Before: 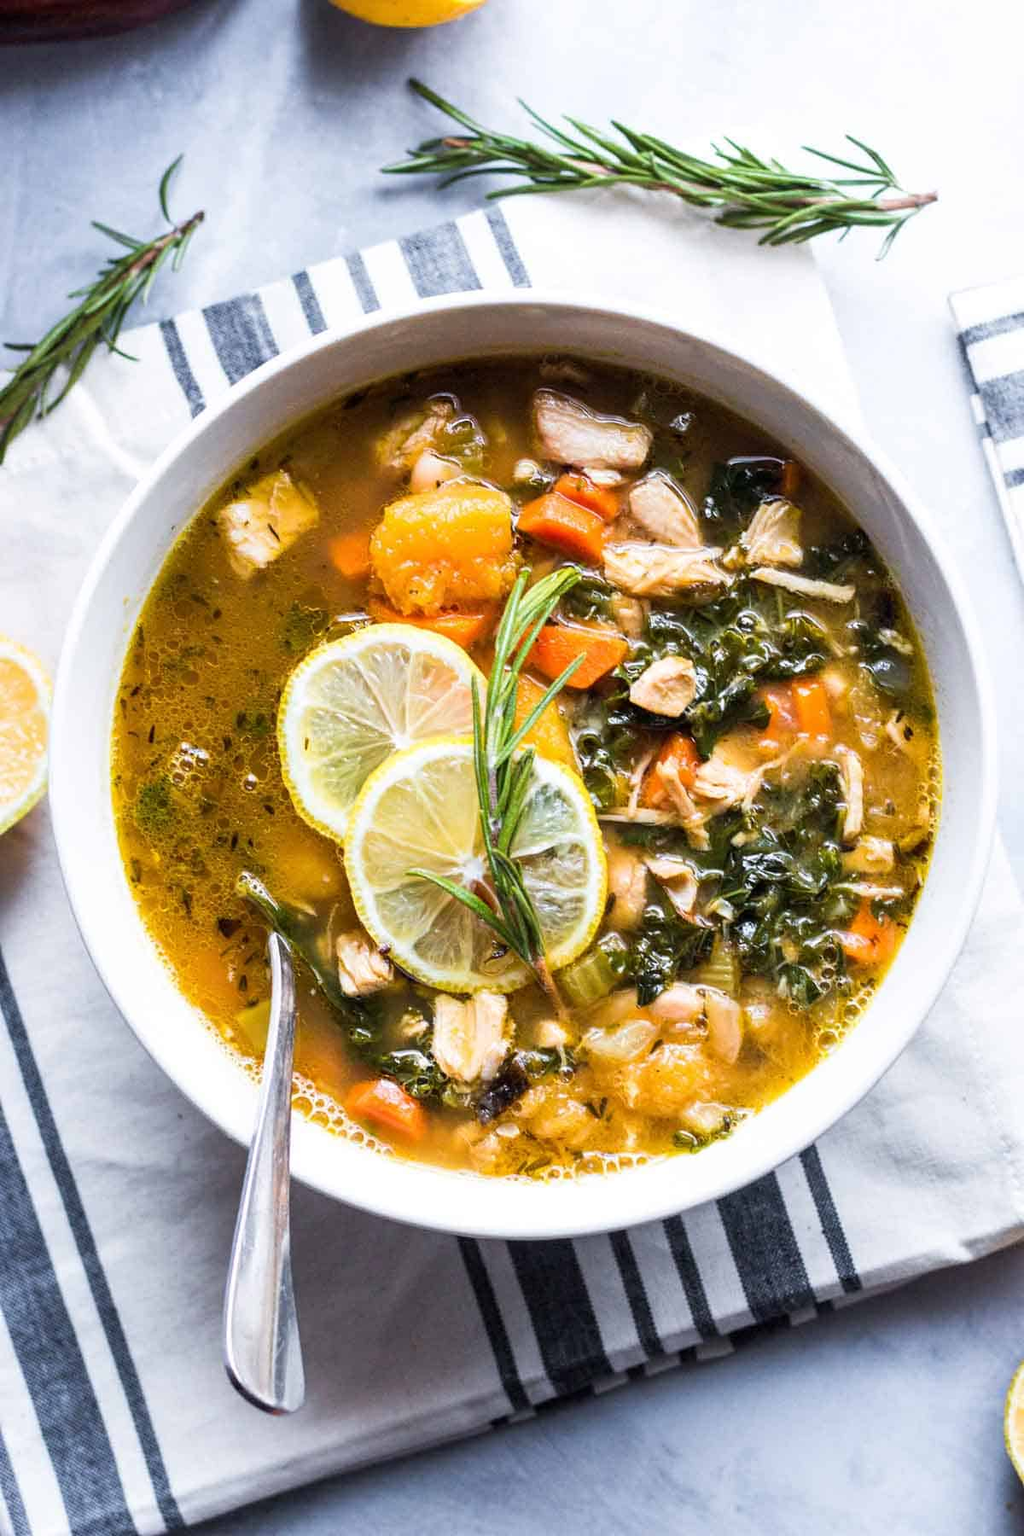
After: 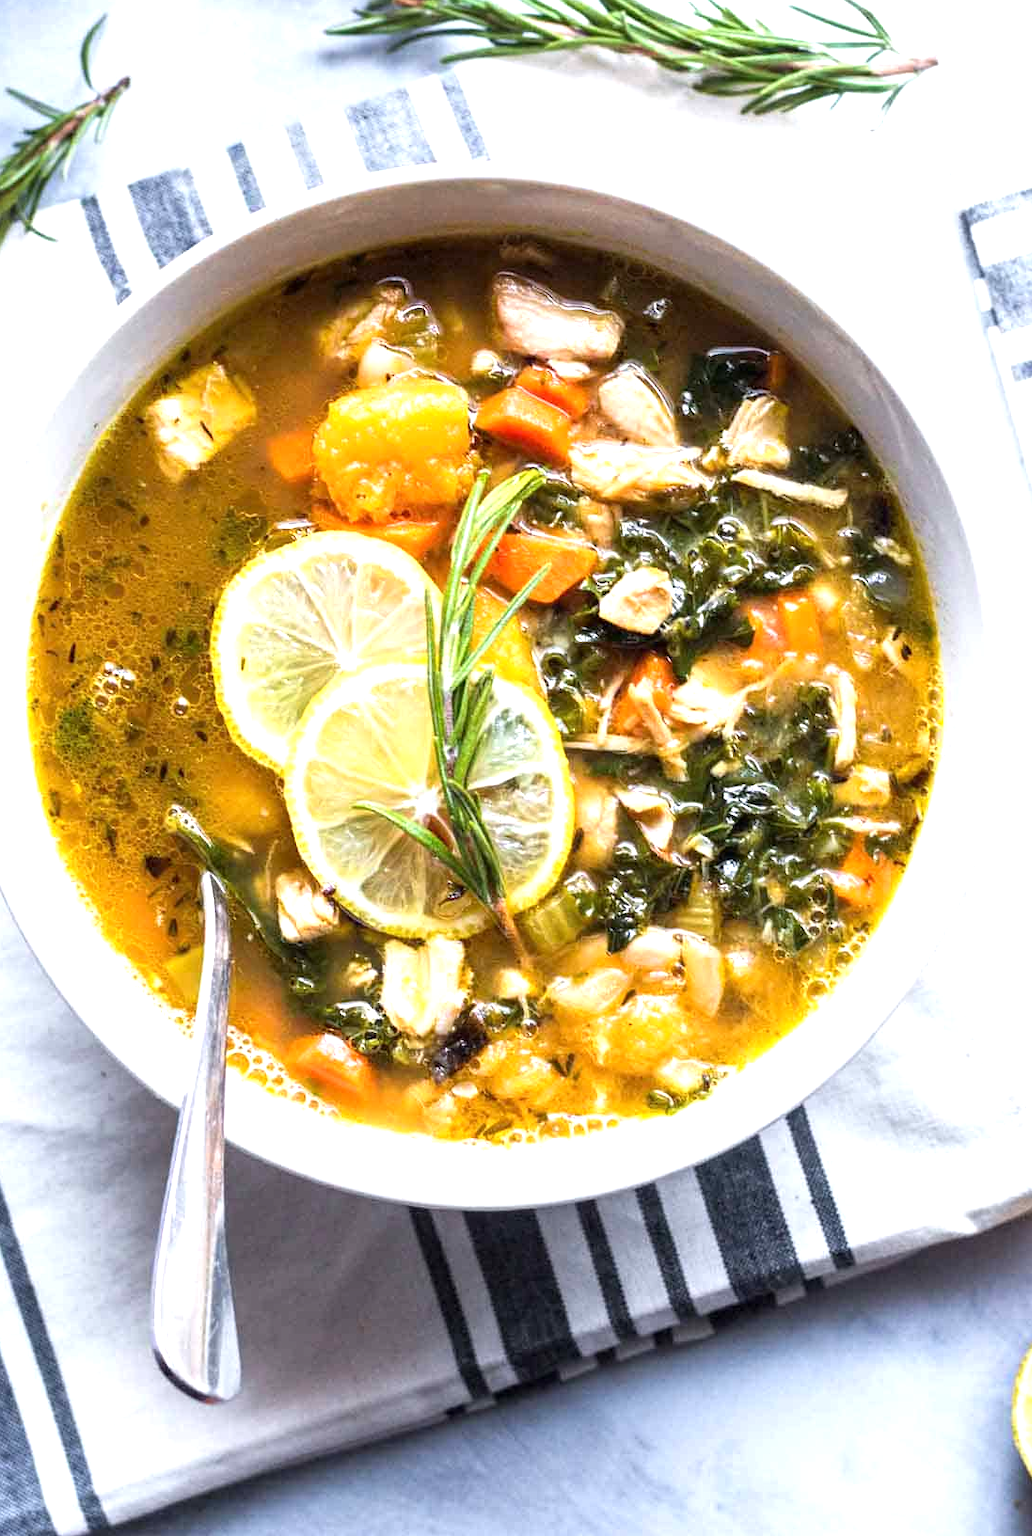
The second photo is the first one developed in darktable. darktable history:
exposure: exposure 0.604 EV, compensate highlight preservation false
crop and rotate: left 8.497%, top 9.223%
